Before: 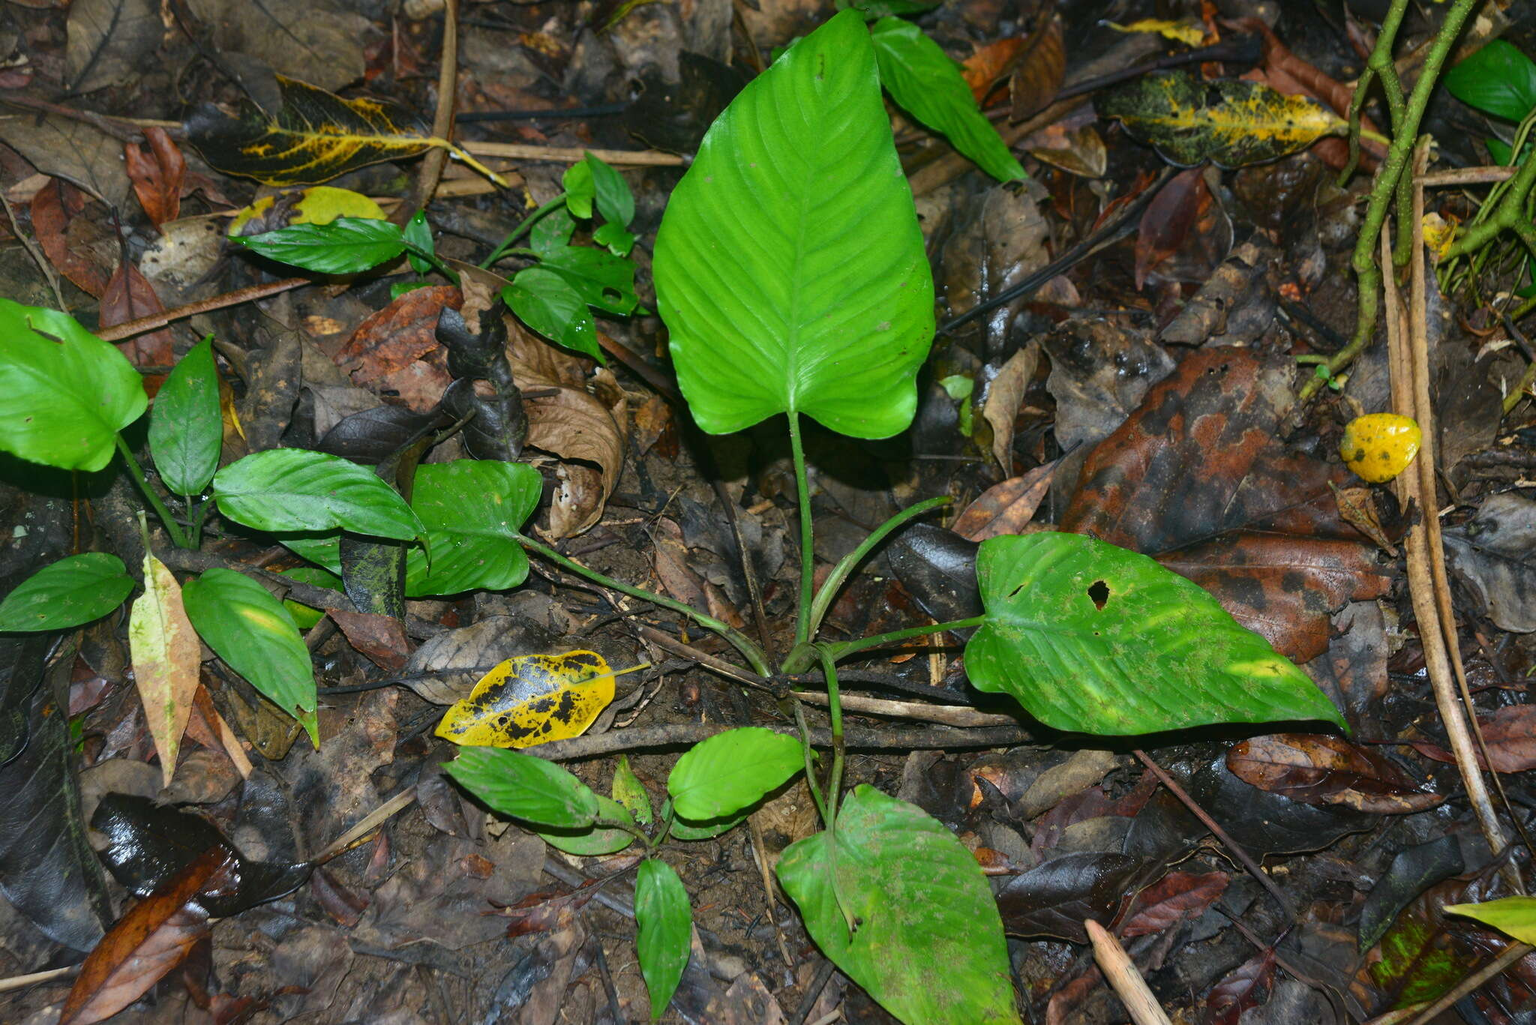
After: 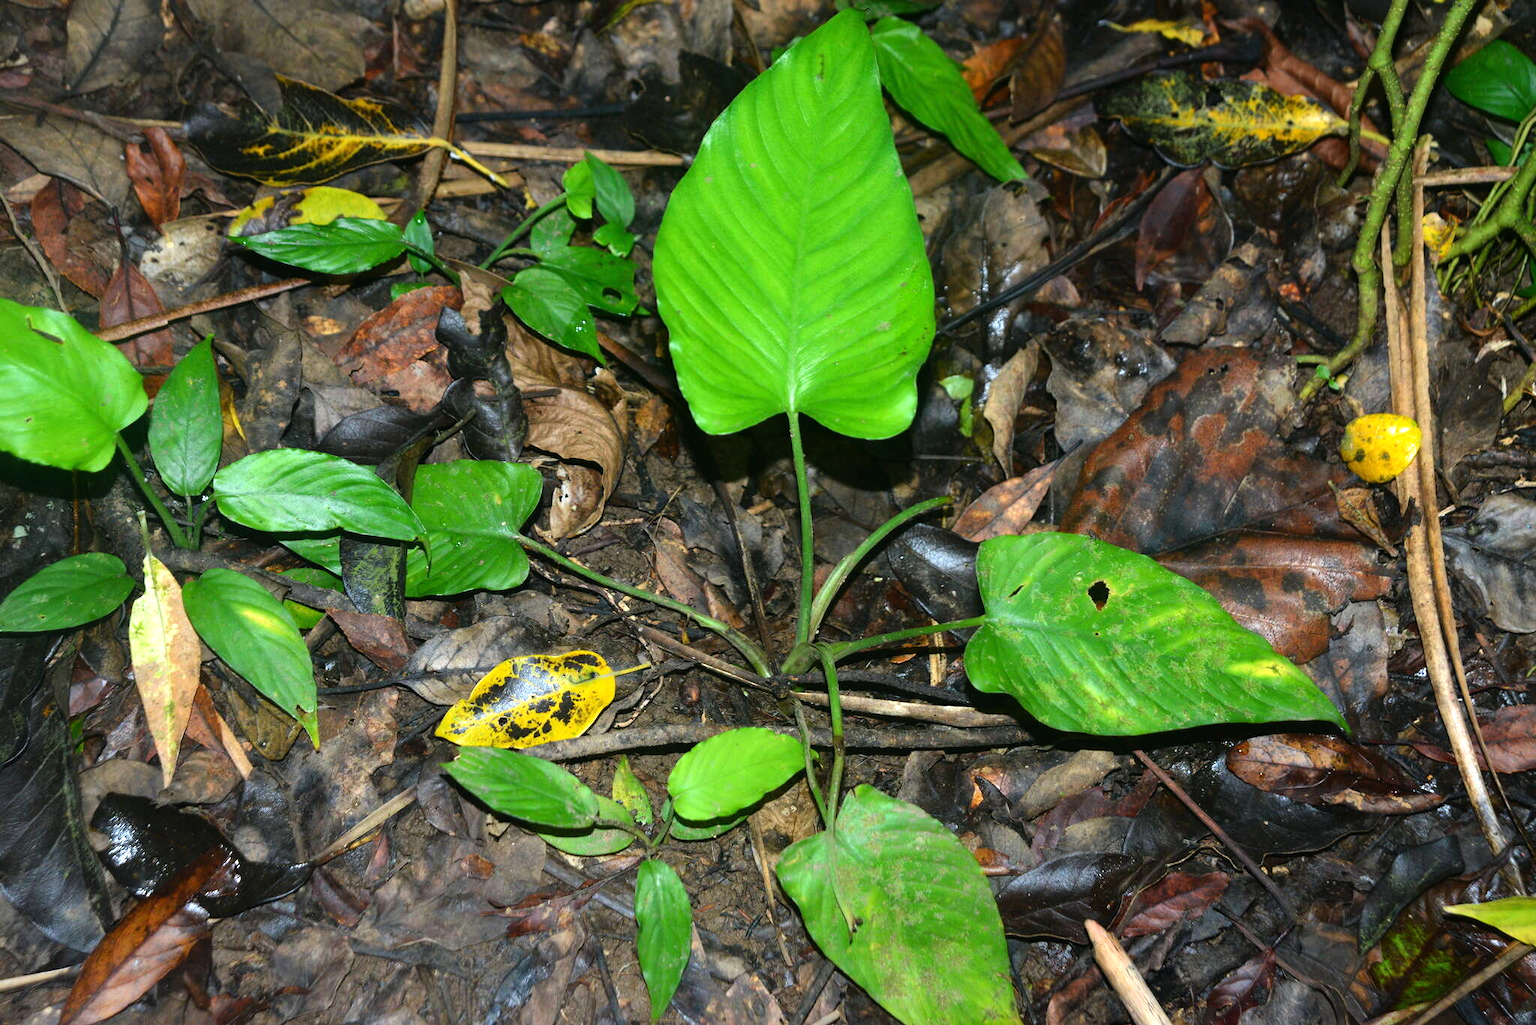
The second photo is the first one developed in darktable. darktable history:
tone equalizer: -8 EV -0.737 EV, -7 EV -0.702 EV, -6 EV -0.564 EV, -5 EV -0.415 EV, -3 EV 0.387 EV, -2 EV 0.6 EV, -1 EV 0.693 EV, +0 EV 0.767 EV
